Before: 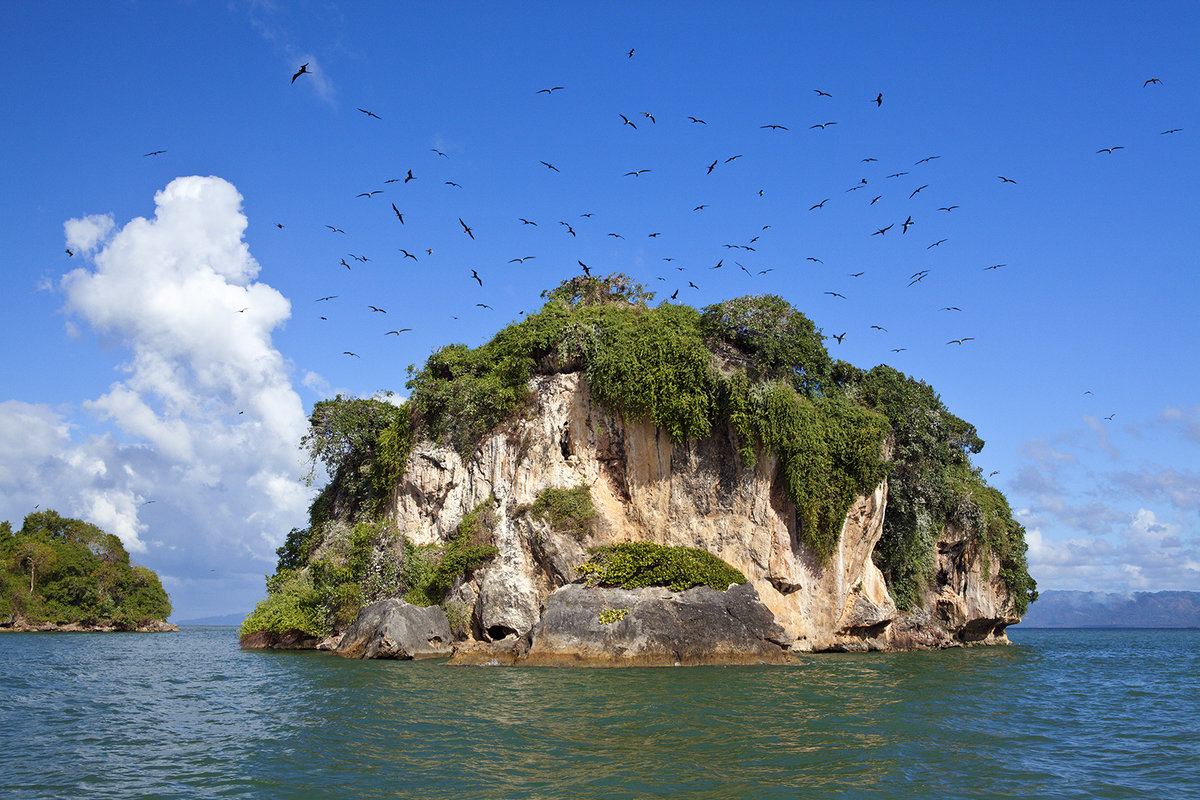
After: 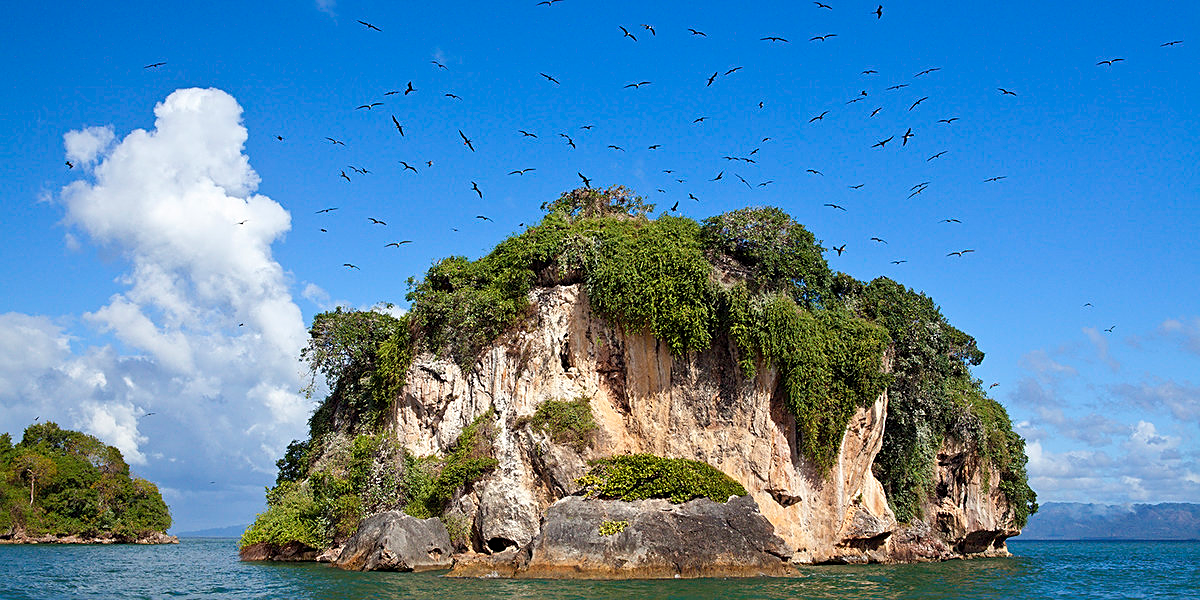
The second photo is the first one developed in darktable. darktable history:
sharpen: on, module defaults
crop: top 11.026%, bottom 13.896%
